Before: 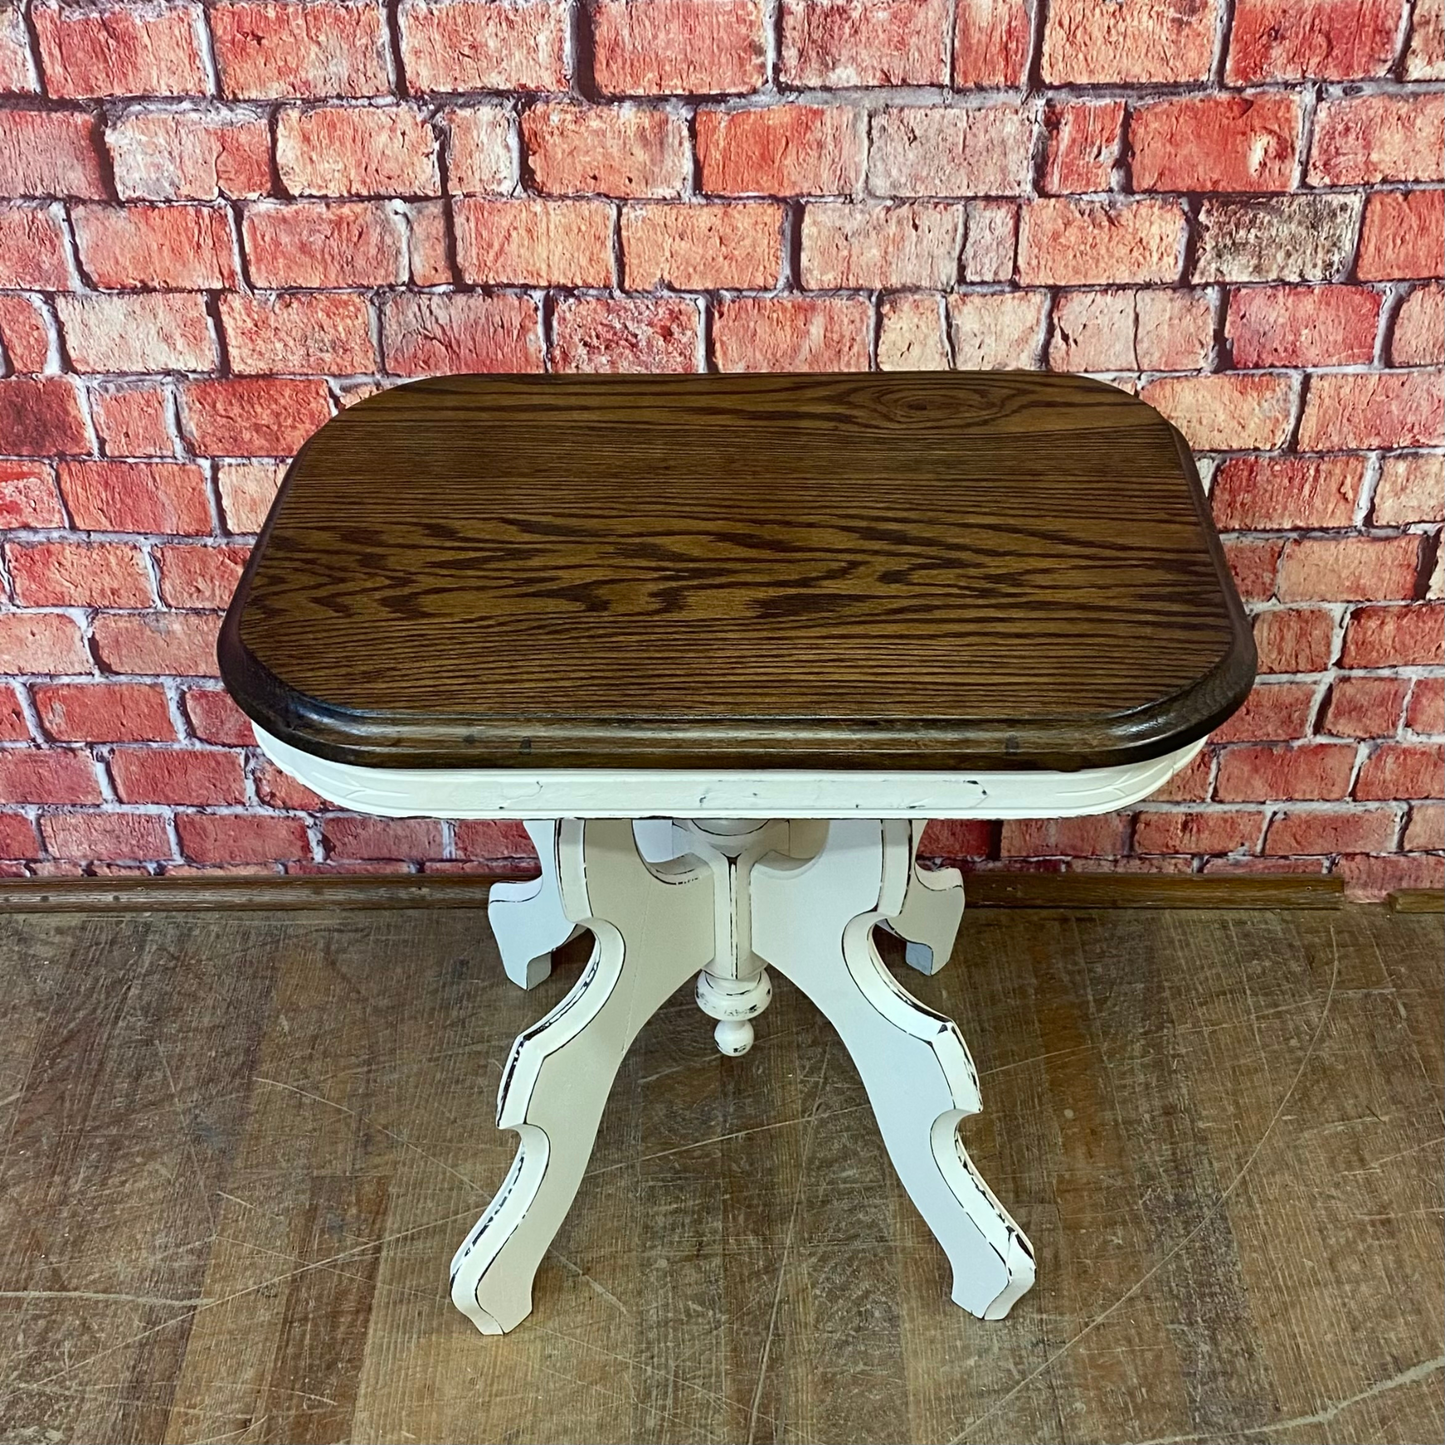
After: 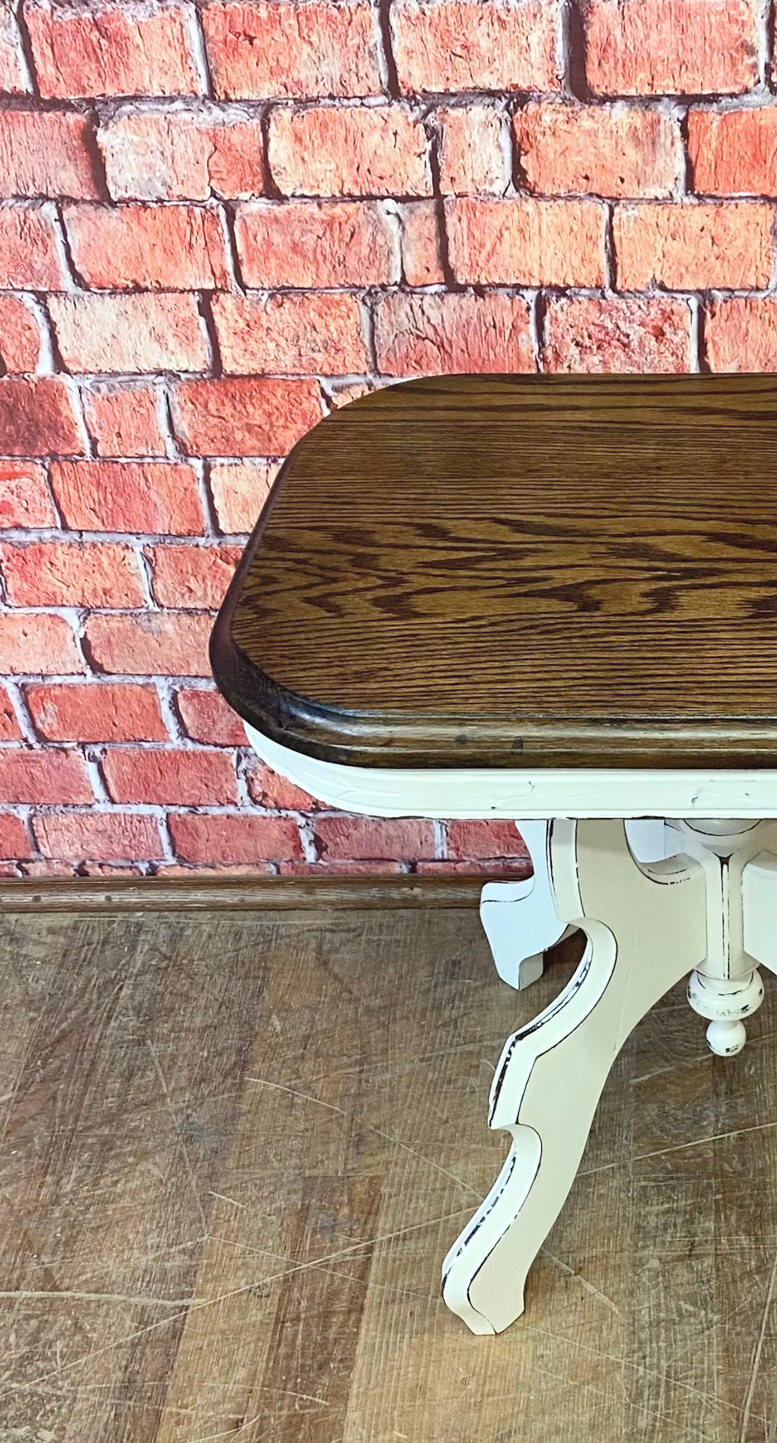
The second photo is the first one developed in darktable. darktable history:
crop: left 0.587%, right 45.588%, bottom 0.086%
contrast brightness saturation: contrast 0.14, brightness 0.21
